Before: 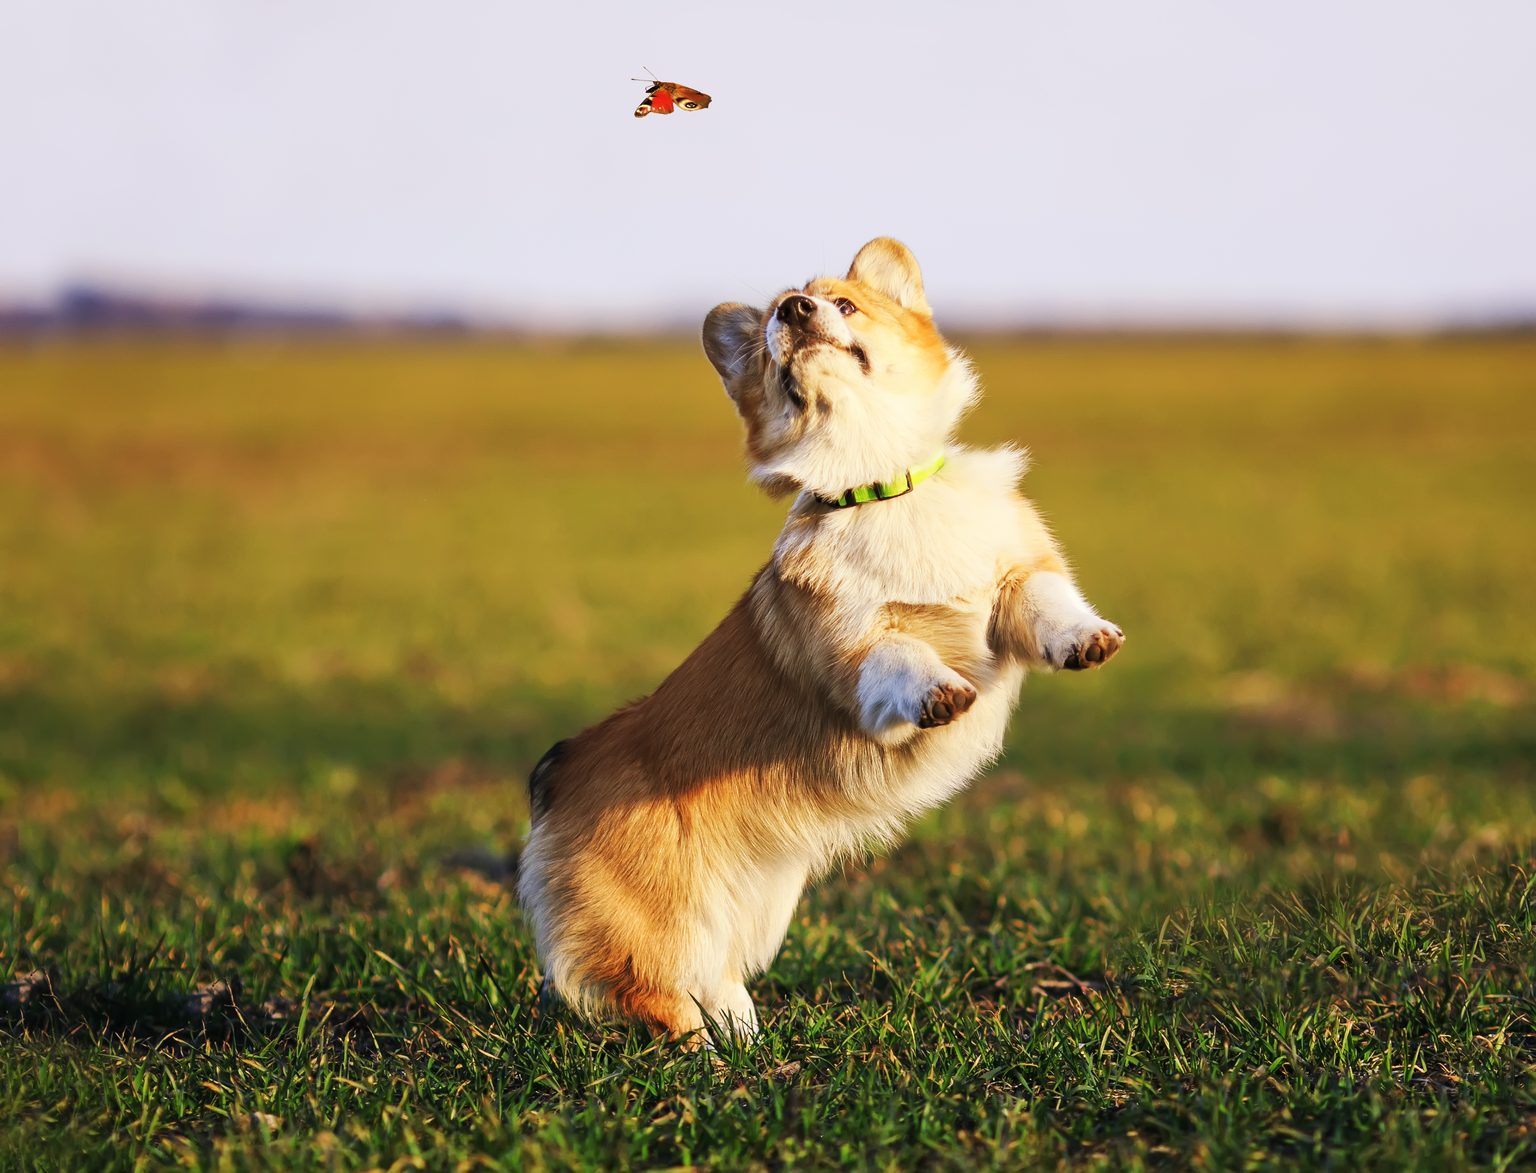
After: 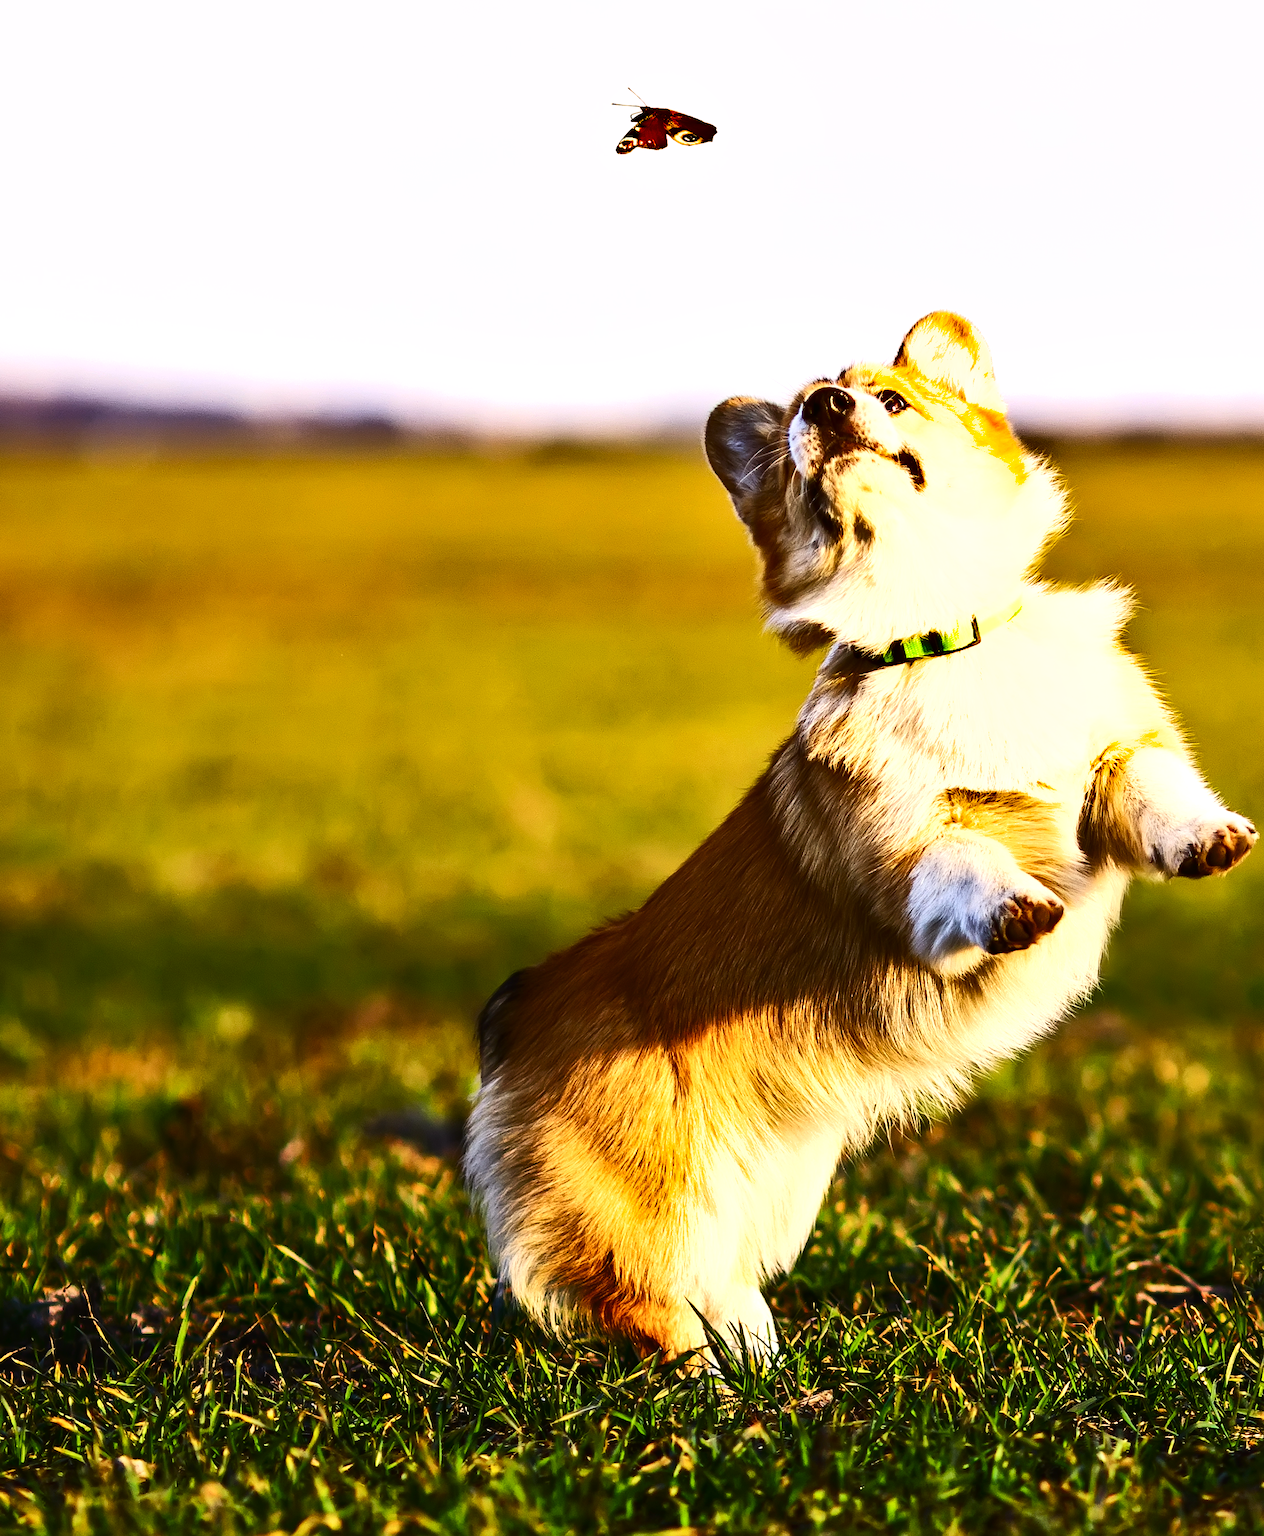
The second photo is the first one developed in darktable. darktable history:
shadows and highlights: shadows 43.85, white point adjustment -1.59, soften with gaussian
contrast brightness saturation: contrast 0.279
color balance rgb: power › chroma 0.66%, power › hue 60°, global offset › luminance 0.26%, perceptual saturation grading › global saturation 15.694%, perceptual saturation grading › highlights -18.93%, perceptual saturation grading › shadows 19.939%, perceptual brilliance grading › global brilliance 21.213%, perceptual brilliance grading › shadows -34.466%, global vibrance 20%
crop: left 10.708%, right 26.424%
